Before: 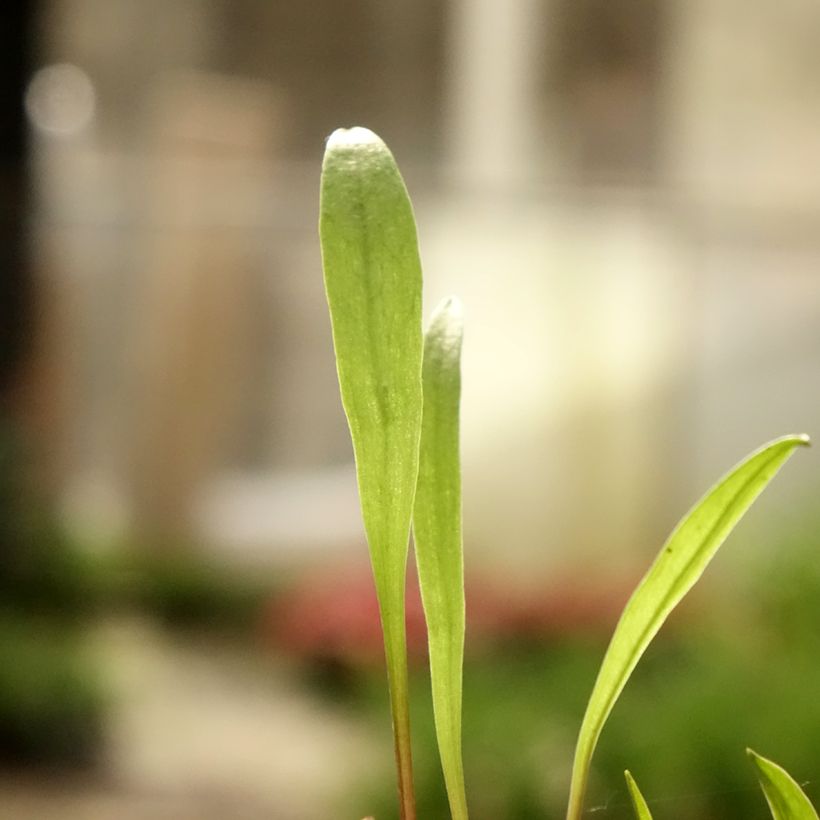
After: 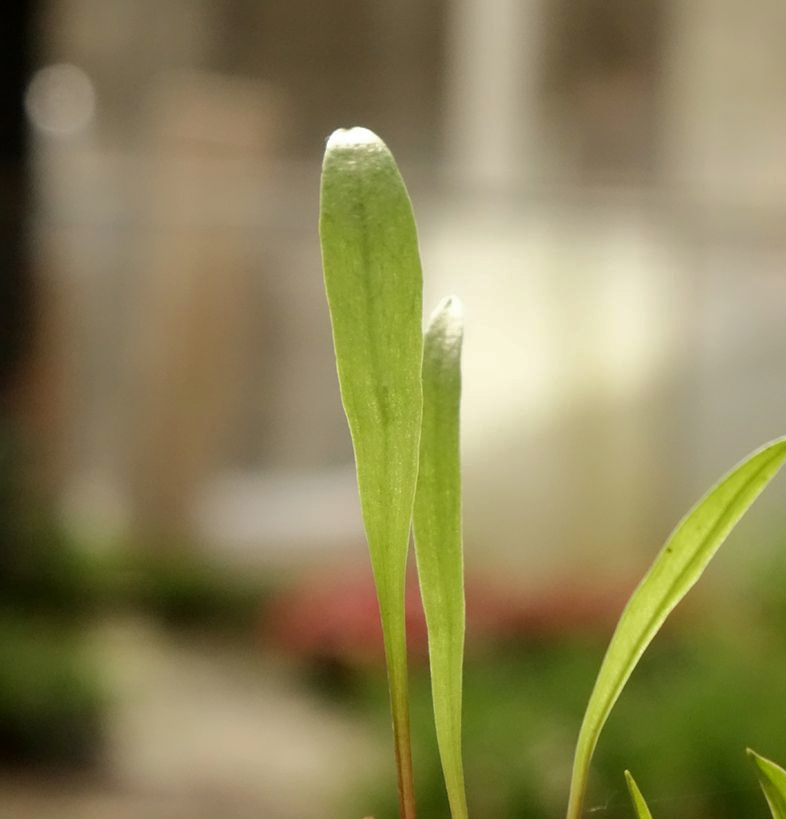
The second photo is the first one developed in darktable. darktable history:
tone curve: curves: ch0 [(0, 0) (0.568, 0.517) (0.8, 0.717) (1, 1)]
crop: right 4.126%, bottom 0.031%
